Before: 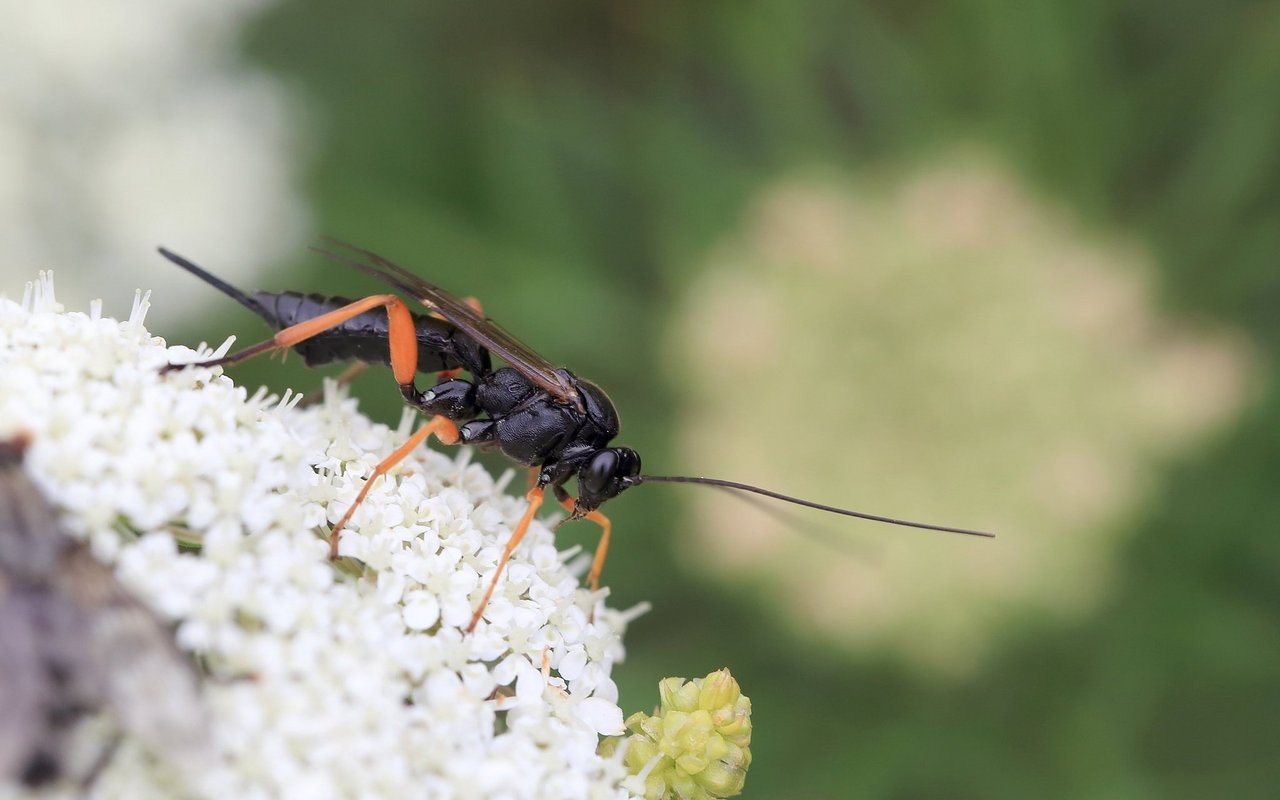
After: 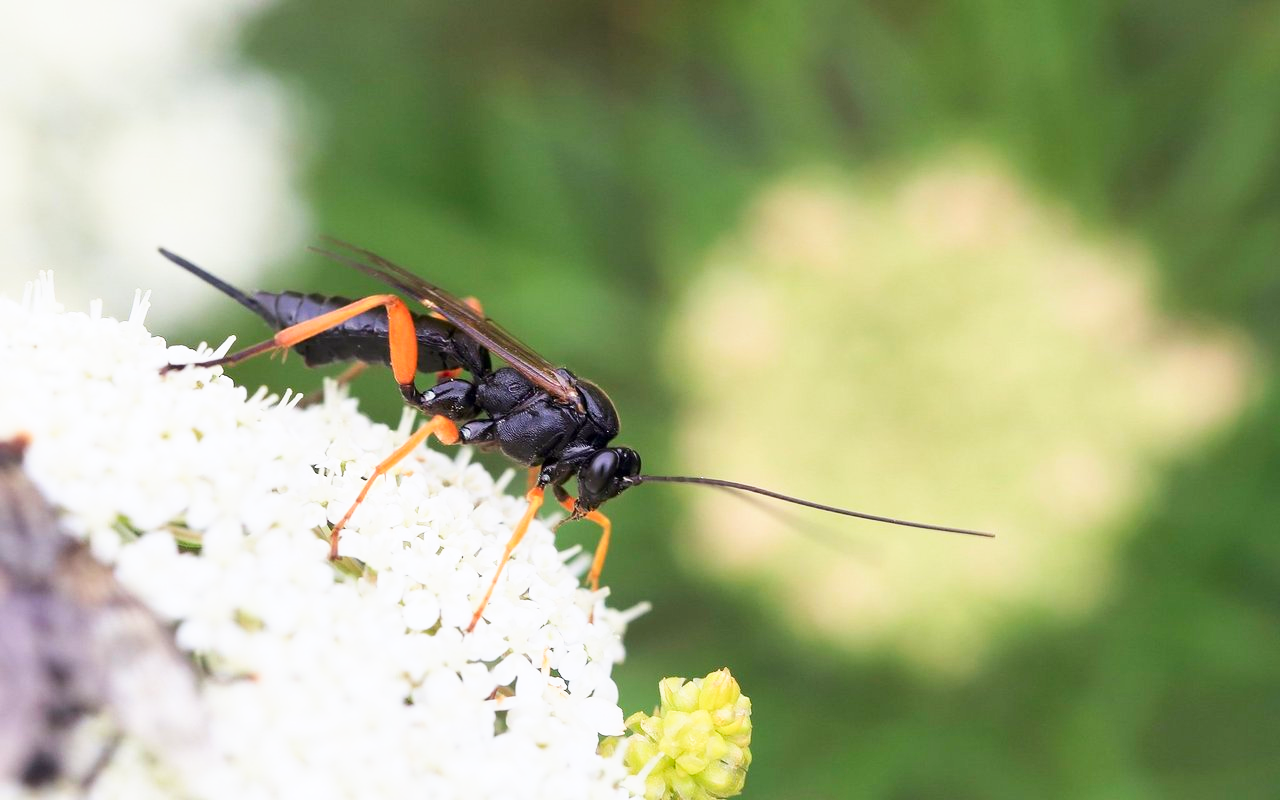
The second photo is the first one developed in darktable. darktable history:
base curve: curves: ch0 [(0, 0) (0.557, 0.834) (1, 1)], preserve colors none
contrast brightness saturation: contrast 0.092, saturation 0.269
